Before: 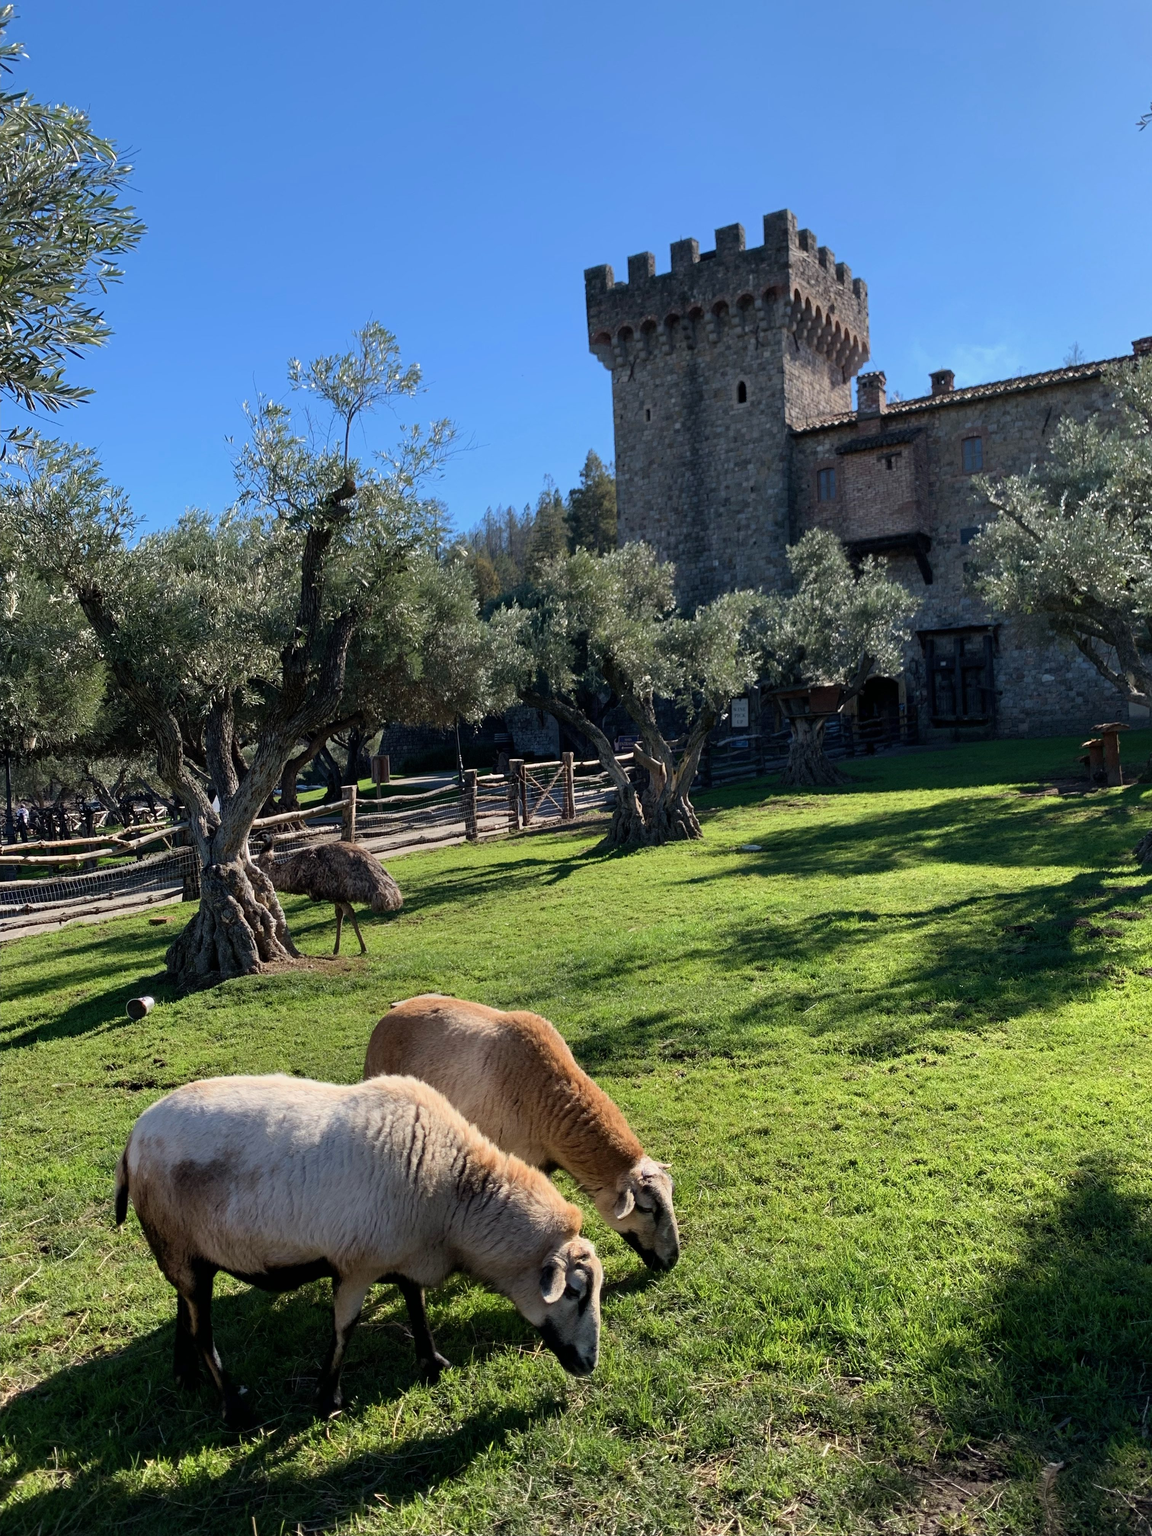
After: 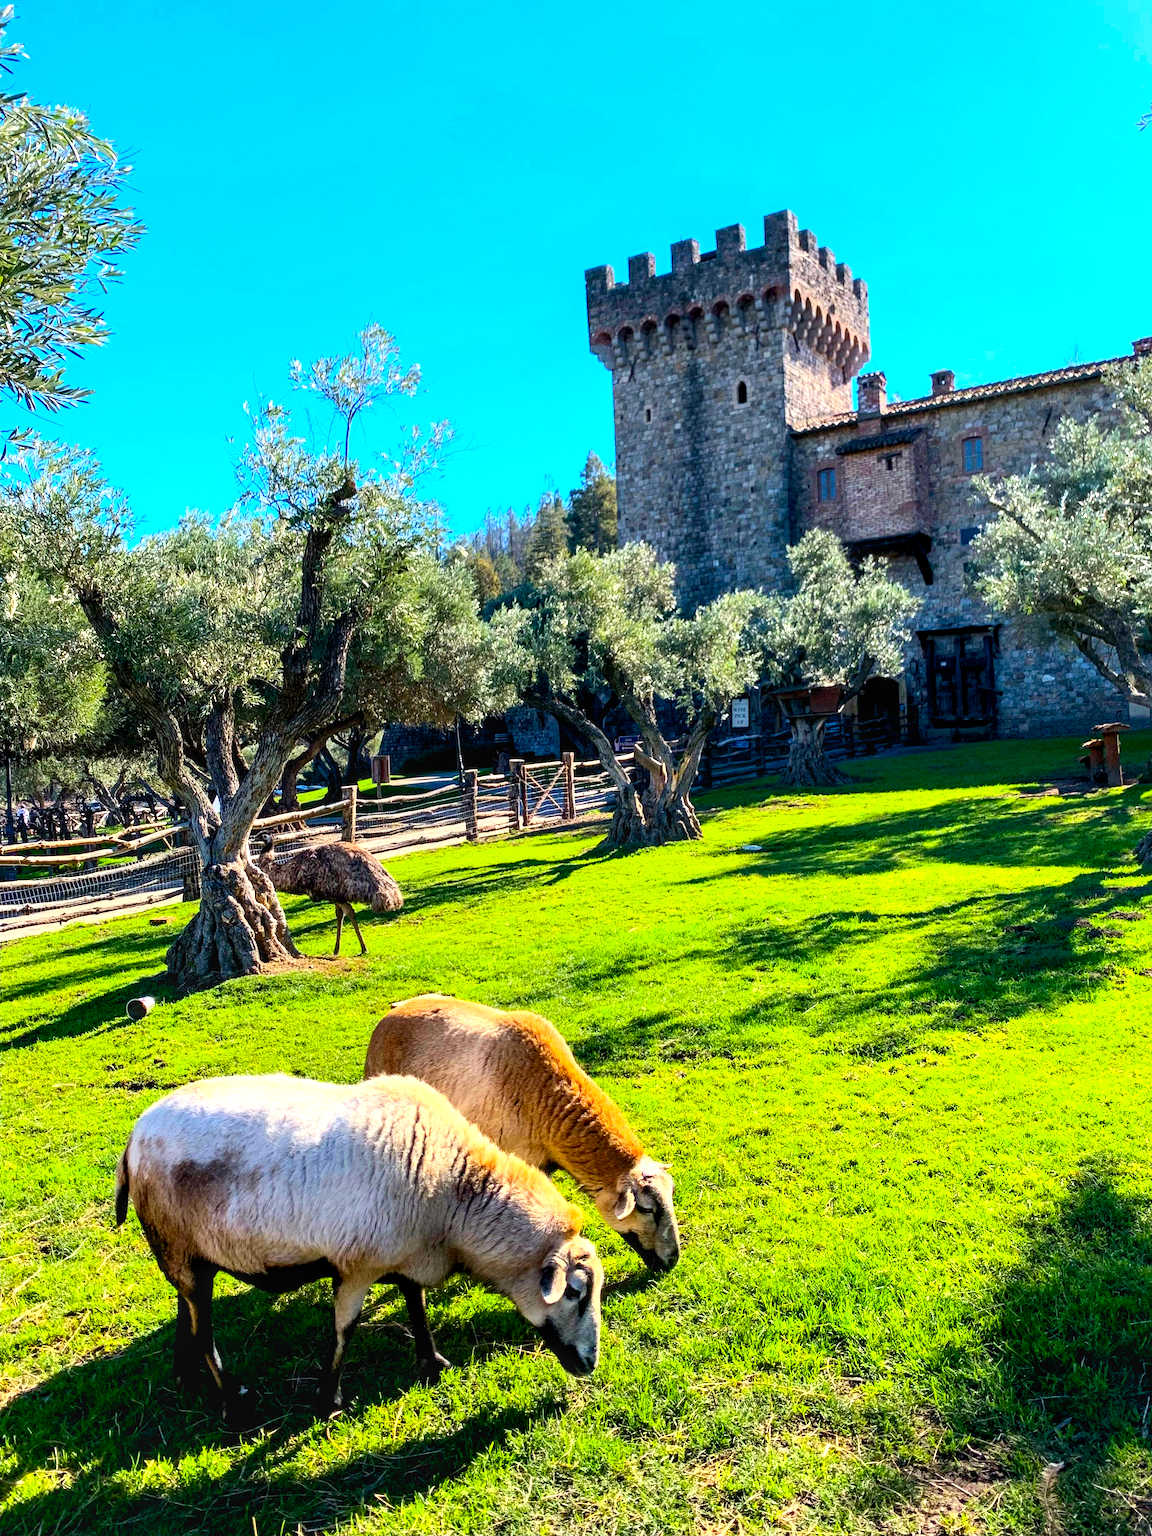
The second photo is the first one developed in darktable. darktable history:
contrast brightness saturation: contrast 0.23, brightness 0.1, saturation 0.29
color balance rgb: perceptual saturation grading › global saturation 30%, global vibrance 20%
white balance: red 1, blue 1
exposure: black level correction 0, exposure 1.1 EV, compensate exposure bias true, compensate highlight preservation false
local contrast: on, module defaults
